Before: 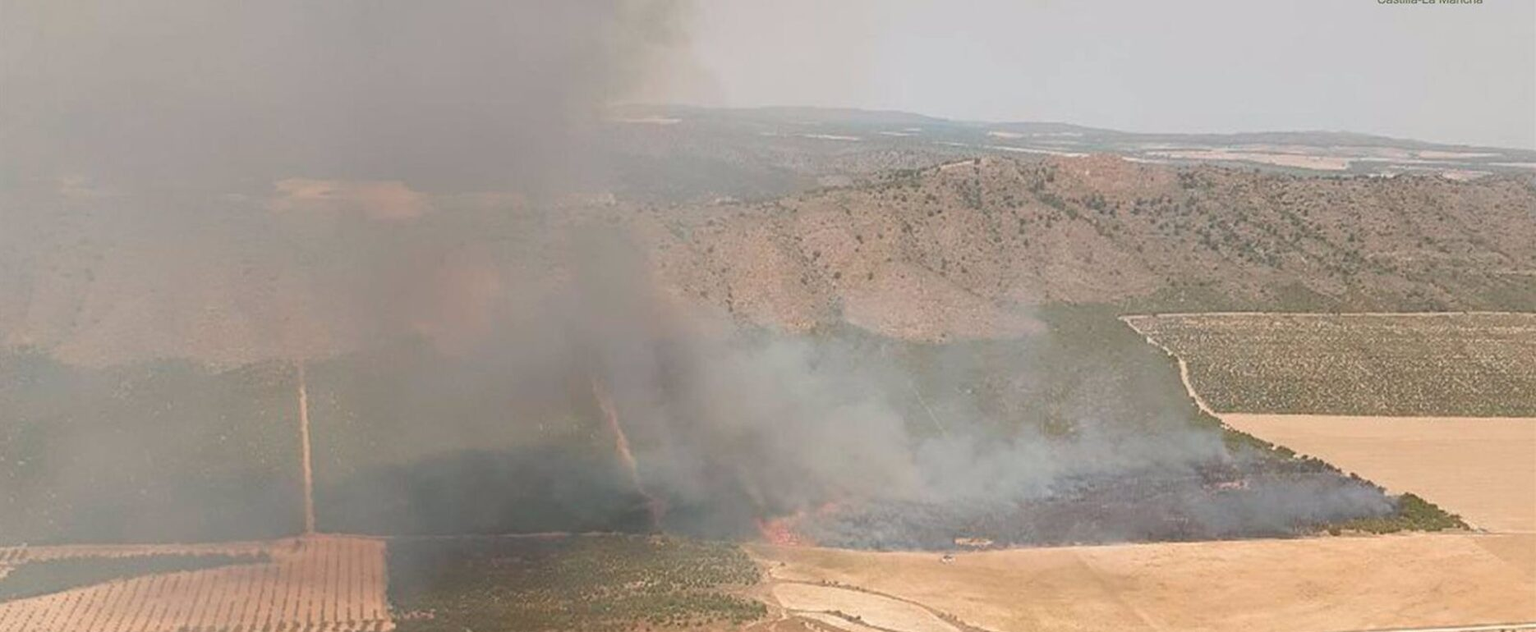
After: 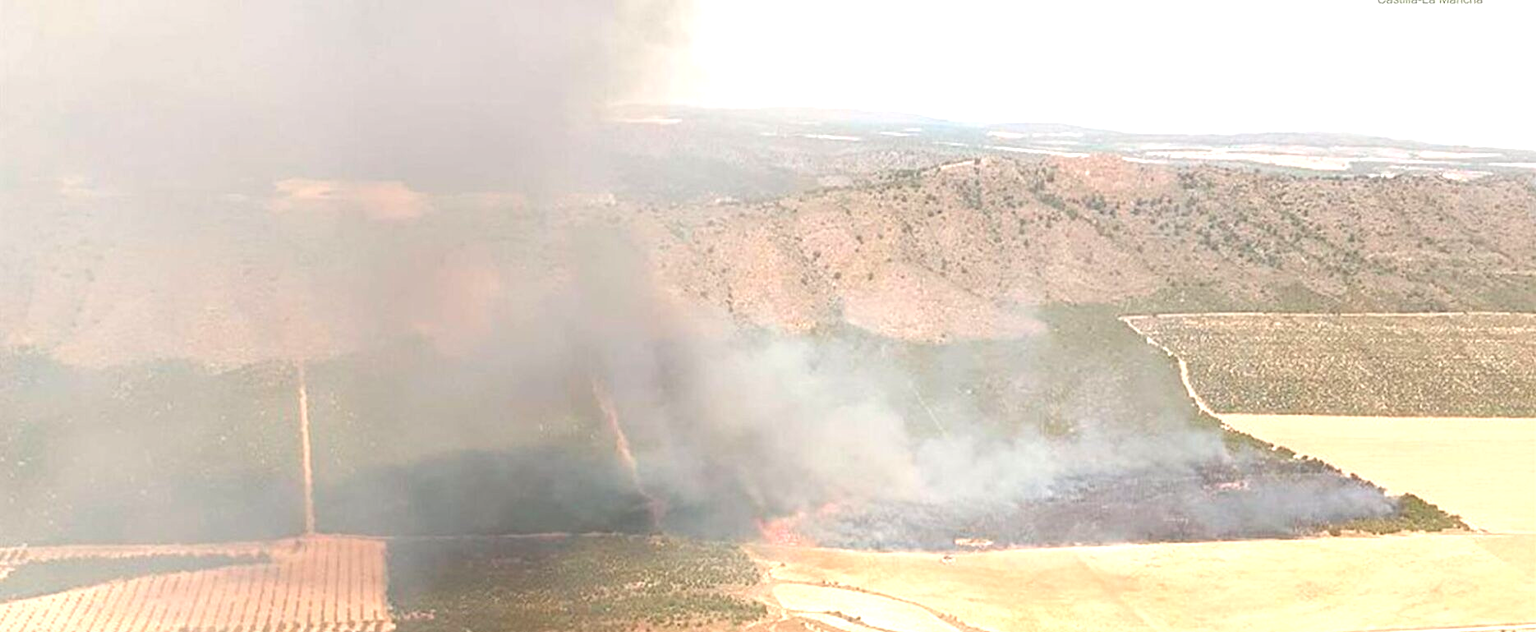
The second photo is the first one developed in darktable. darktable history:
tone equalizer: -8 EV -1.08 EV, -7 EV -1.03 EV, -6 EV -0.854 EV, -5 EV -0.571 EV, -3 EV 0.551 EV, -2 EV 0.869 EV, -1 EV 0.999 EV, +0 EV 1.05 EV
